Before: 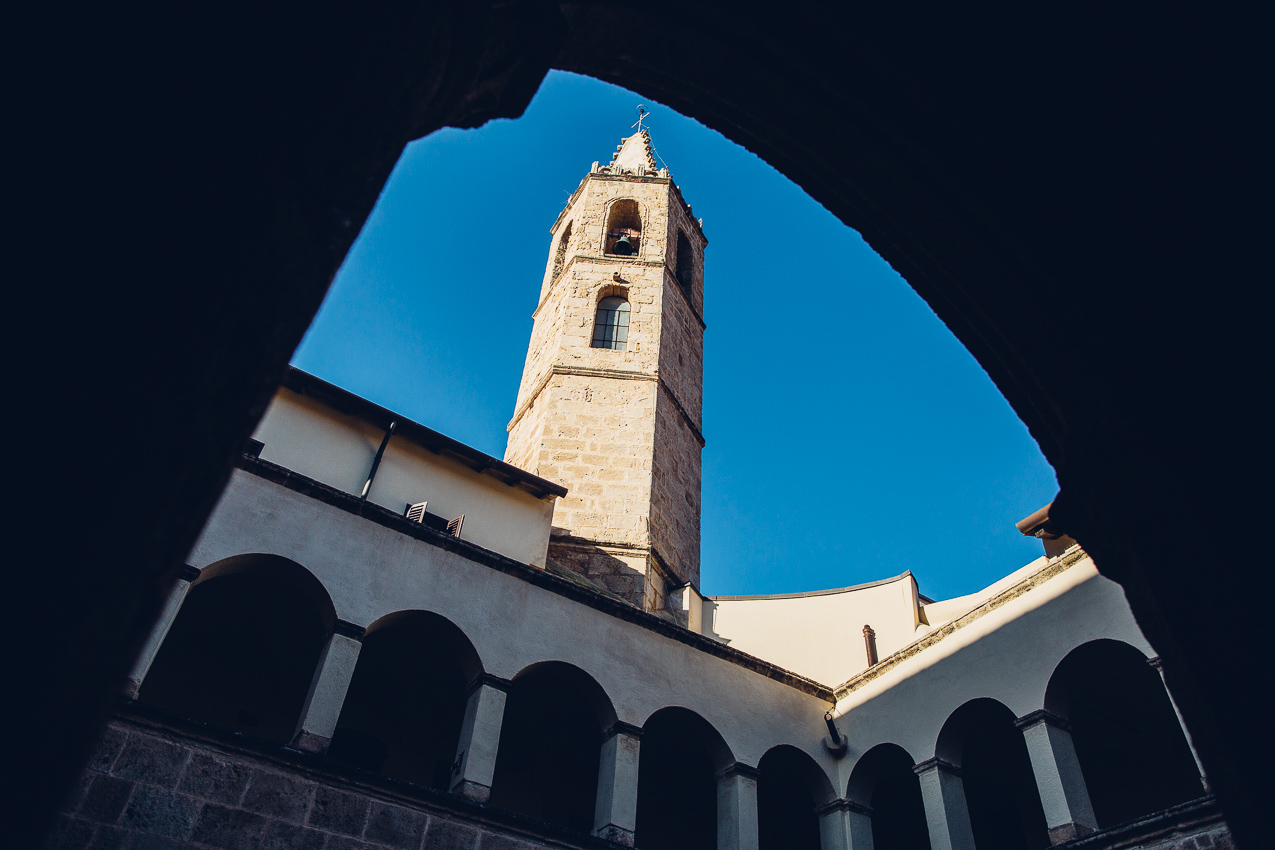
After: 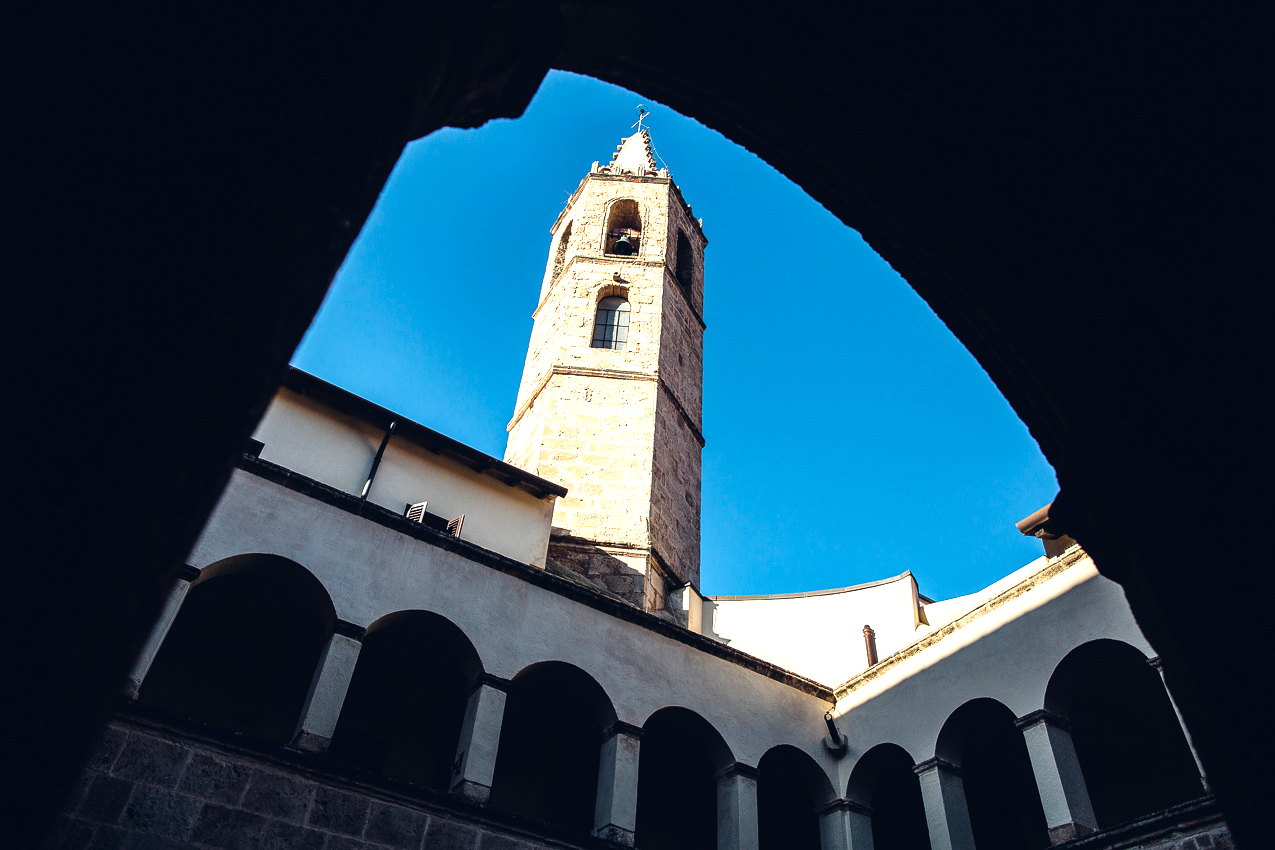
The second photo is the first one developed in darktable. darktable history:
tone equalizer: -8 EV -0.736 EV, -7 EV -0.691 EV, -6 EV -0.586 EV, -5 EV -0.42 EV, -3 EV 0.372 EV, -2 EV 0.6 EV, -1 EV 0.688 EV, +0 EV 0.78 EV, mask exposure compensation -0.488 EV
